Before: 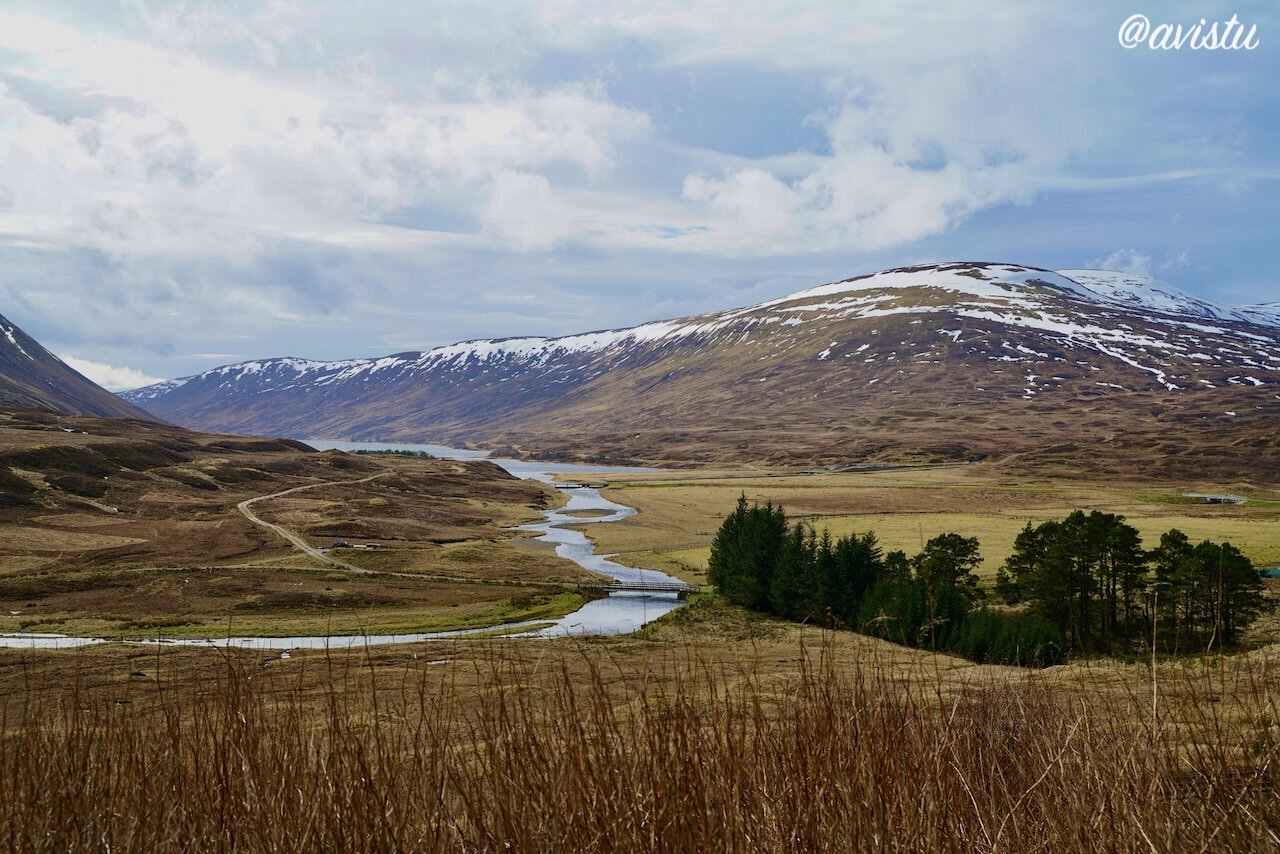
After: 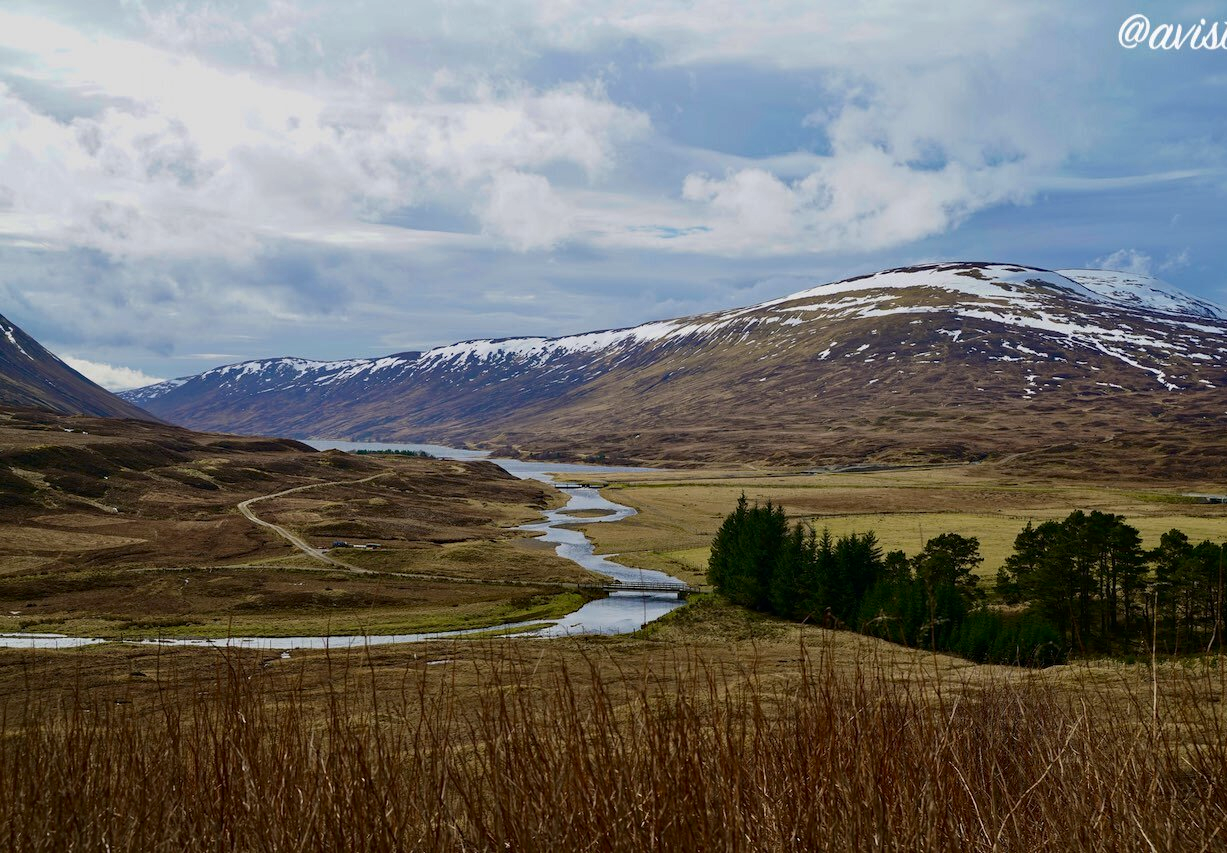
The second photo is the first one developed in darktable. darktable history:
crop: right 4.126%, bottom 0.031%
contrast brightness saturation: brightness -0.09
haze removal: compatibility mode true, adaptive false
